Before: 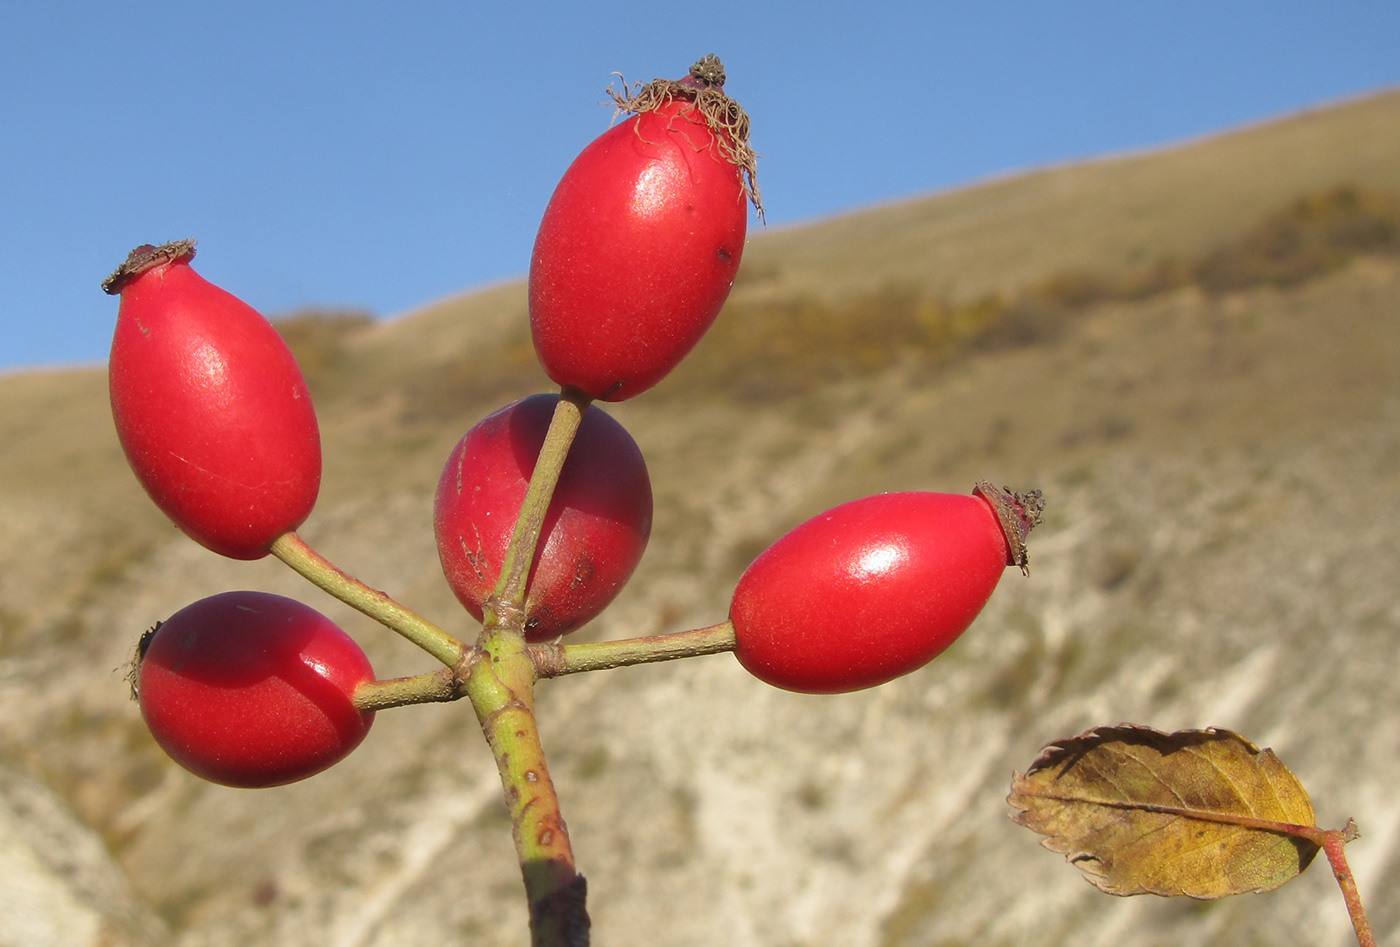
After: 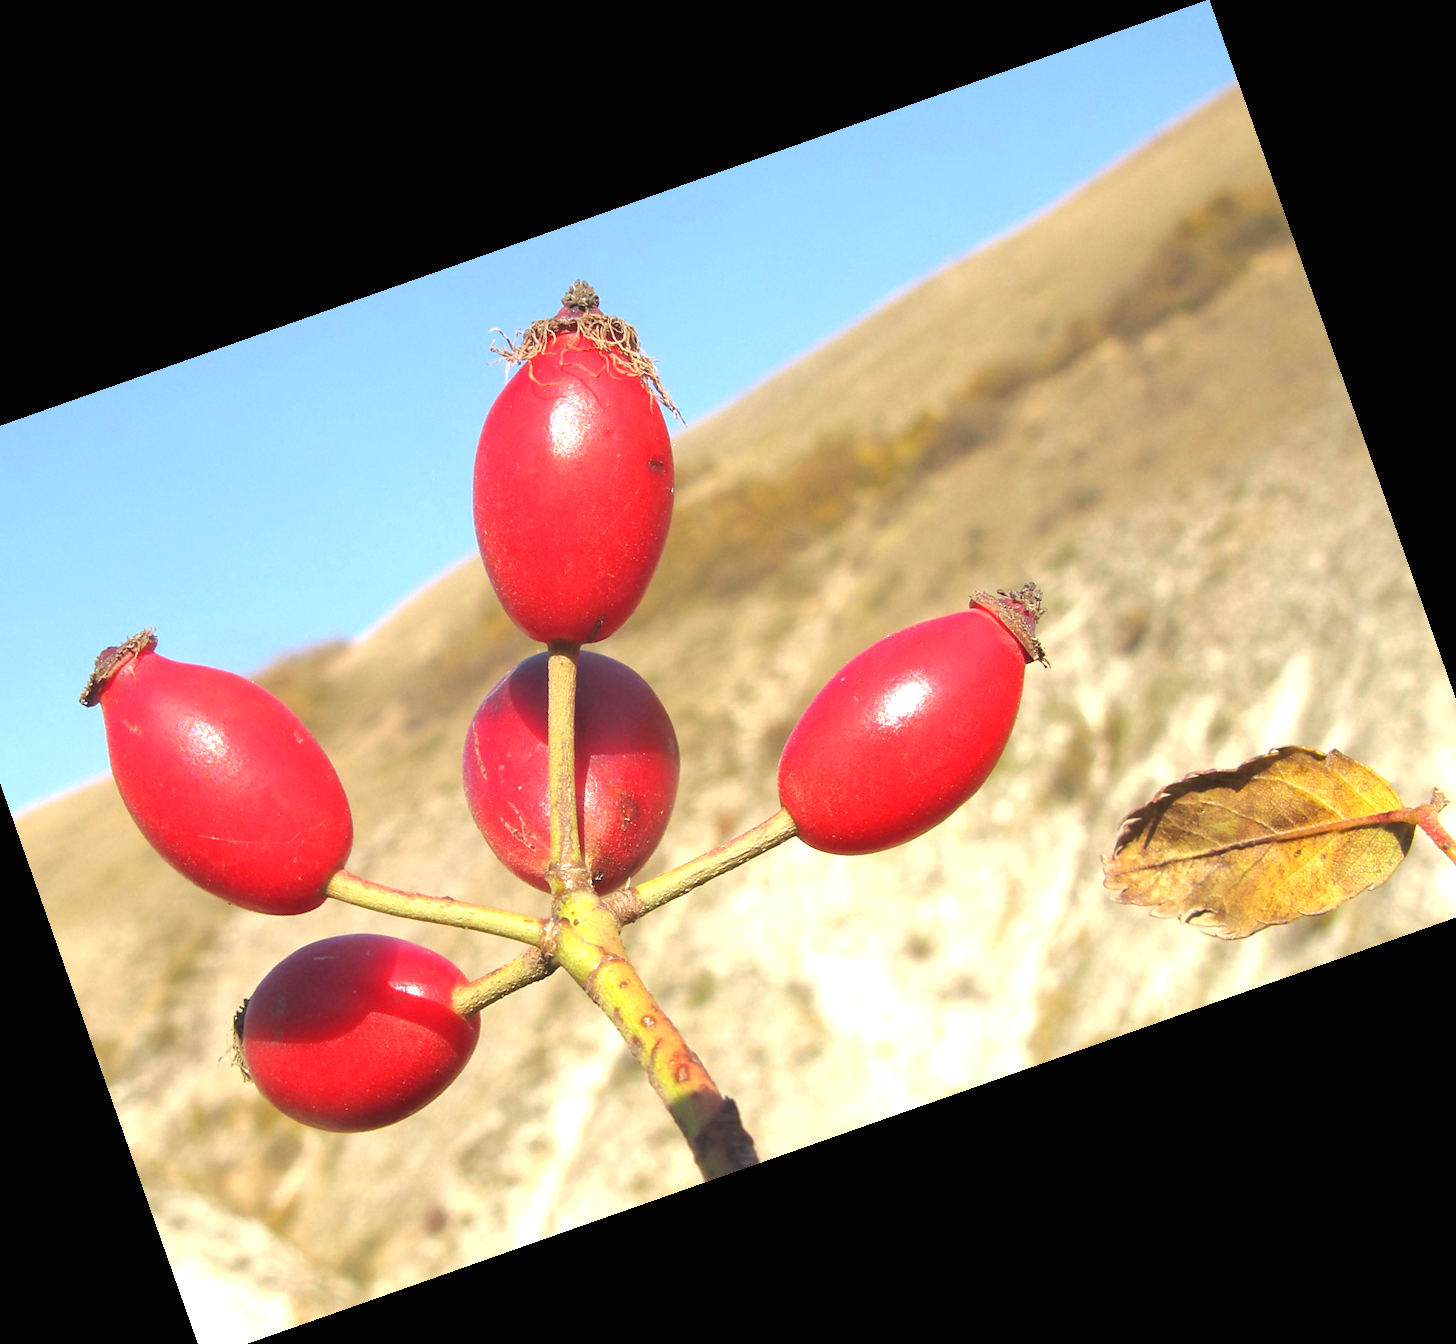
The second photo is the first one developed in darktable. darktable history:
exposure: black level correction 0, exposure 1.1 EV, compensate exposure bias true, compensate highlight preservation false
crop and rotate: angle 19.43°, left 6.812%, right 4.125%, bottom 1.087%
